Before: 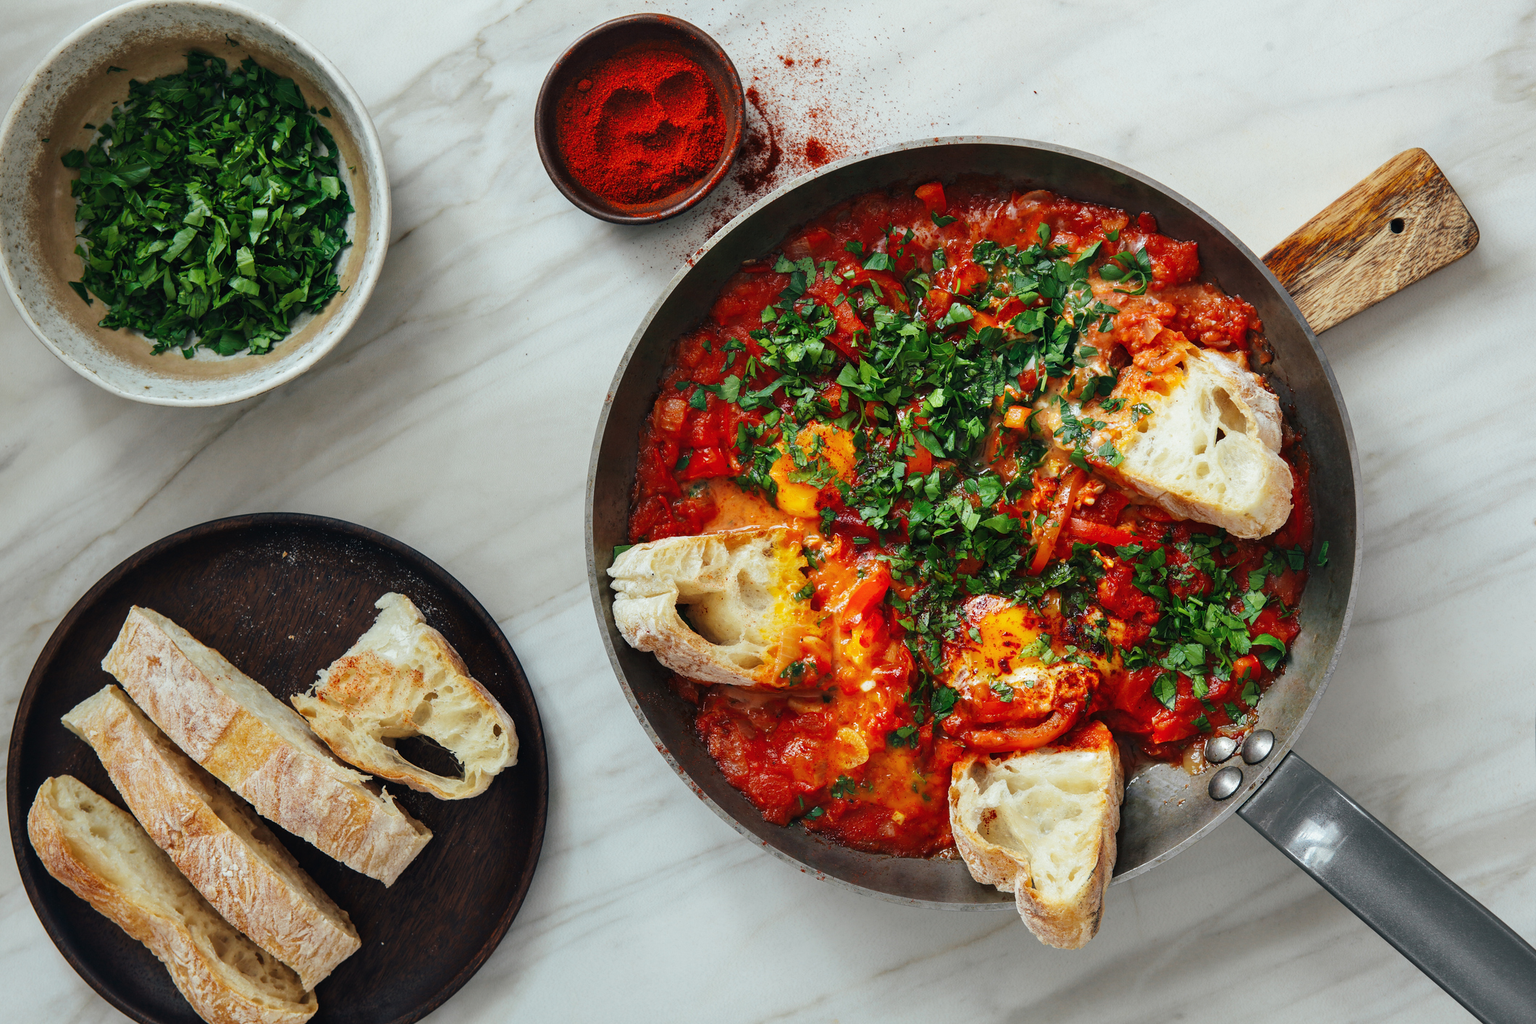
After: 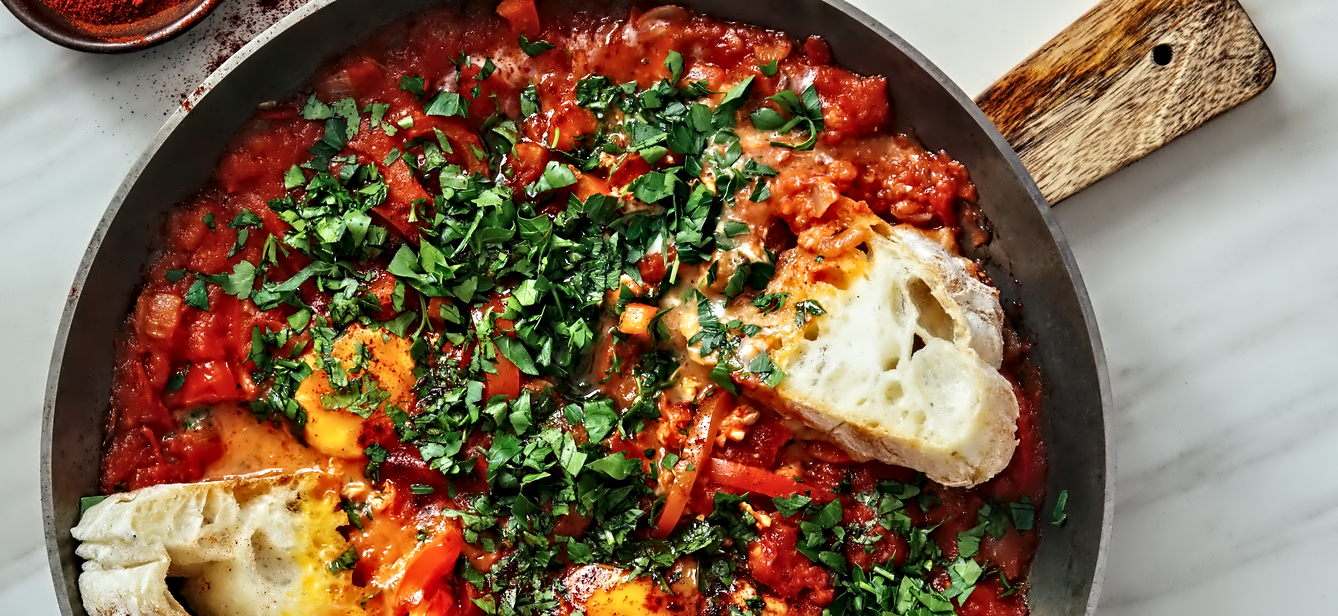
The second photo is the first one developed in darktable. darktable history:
crop: left 36.201%, top 18.181%, right 0.712%, bottom 38.215%
contrast equalizer: y [[0.5, 0.542, 0.583, 0.625, 0.667, 0.708], [0.5 ×6], [0.5 ×6], [0, 0.033, 0.067, 0.1, 0.133, 0.167], [0, 0.05, 0.1, 0.15, 0.2, 0.25]]
